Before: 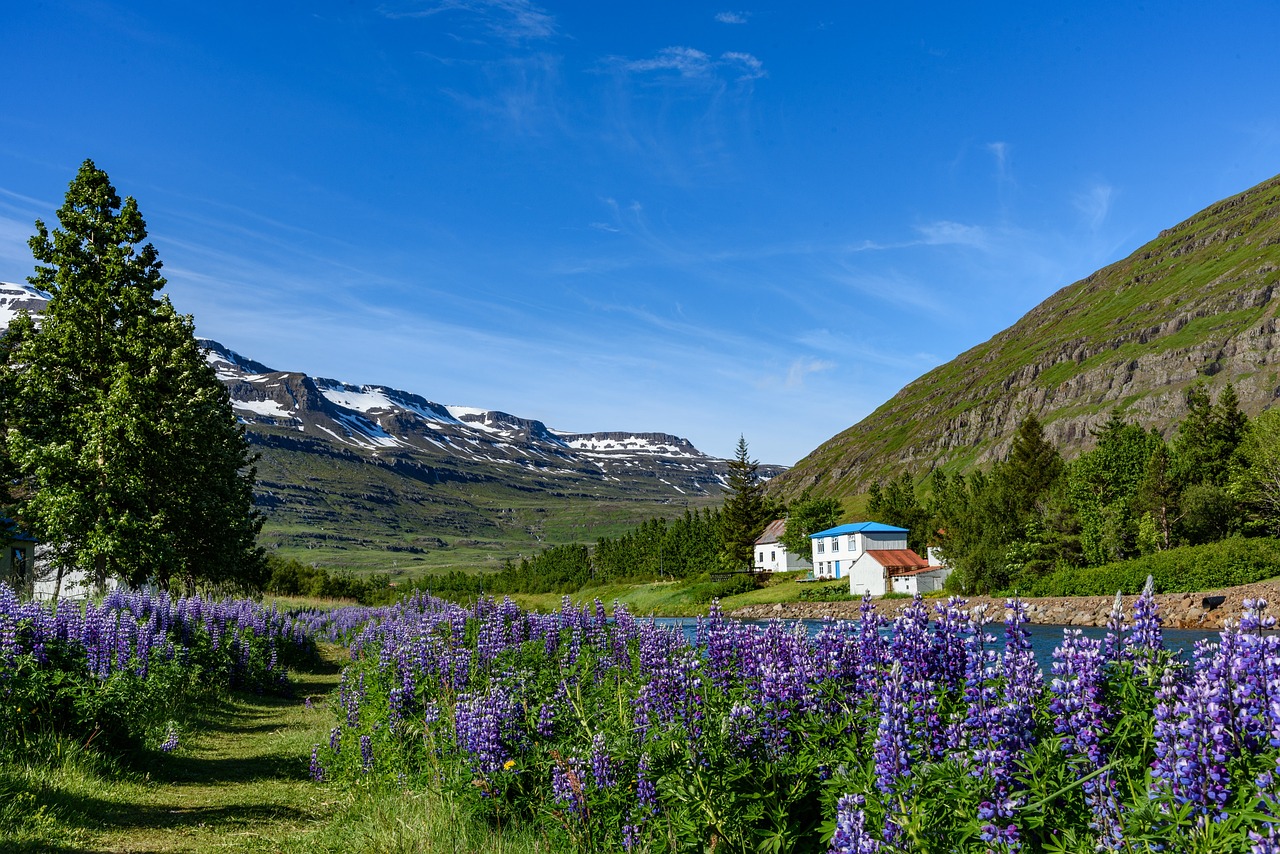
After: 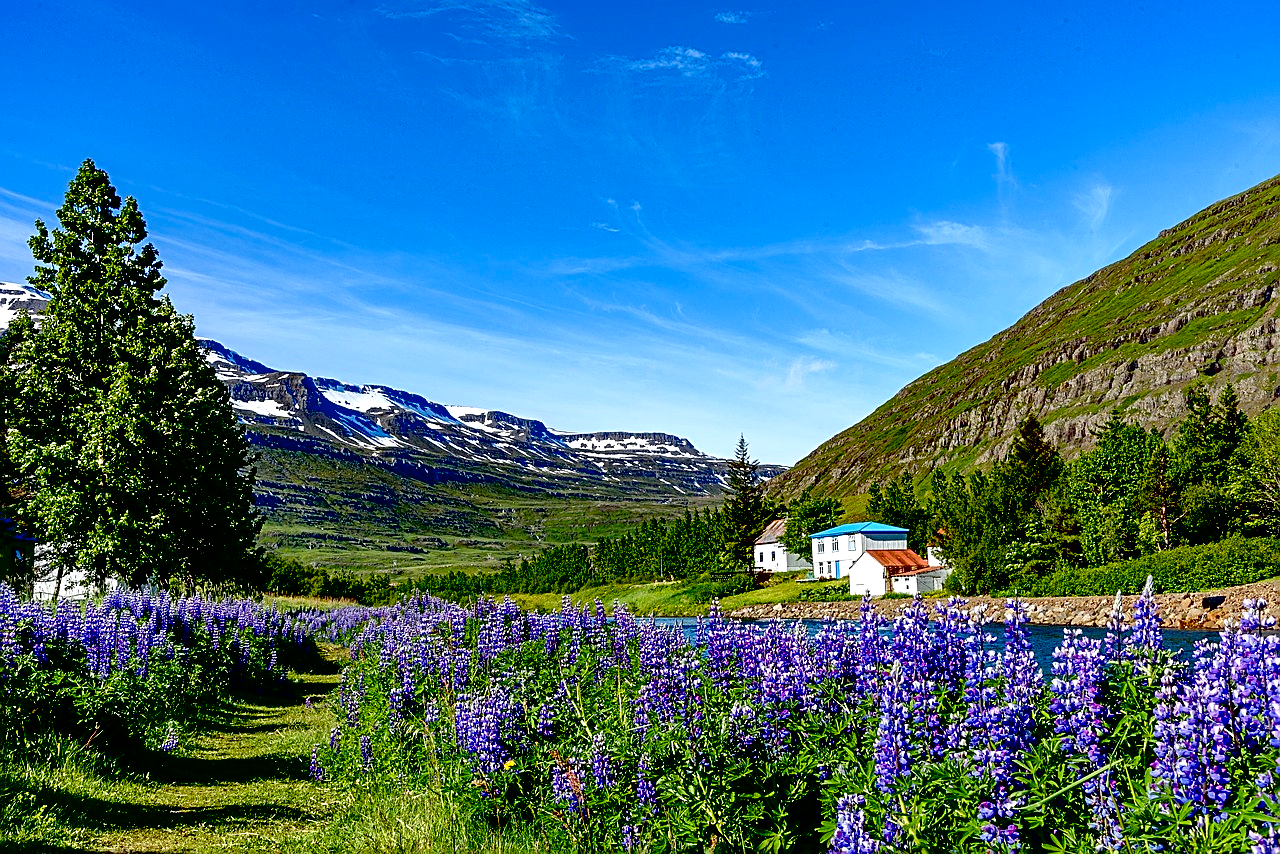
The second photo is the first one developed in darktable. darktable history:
local contrast: mode bilateral grid, contrast 20, coarseness 50, detail 120%, midtone range 0.2
sharpen: on, module defaults
exposure: black level correction 0.04, exposure 0.5 EV, compensate highlight preservation false
